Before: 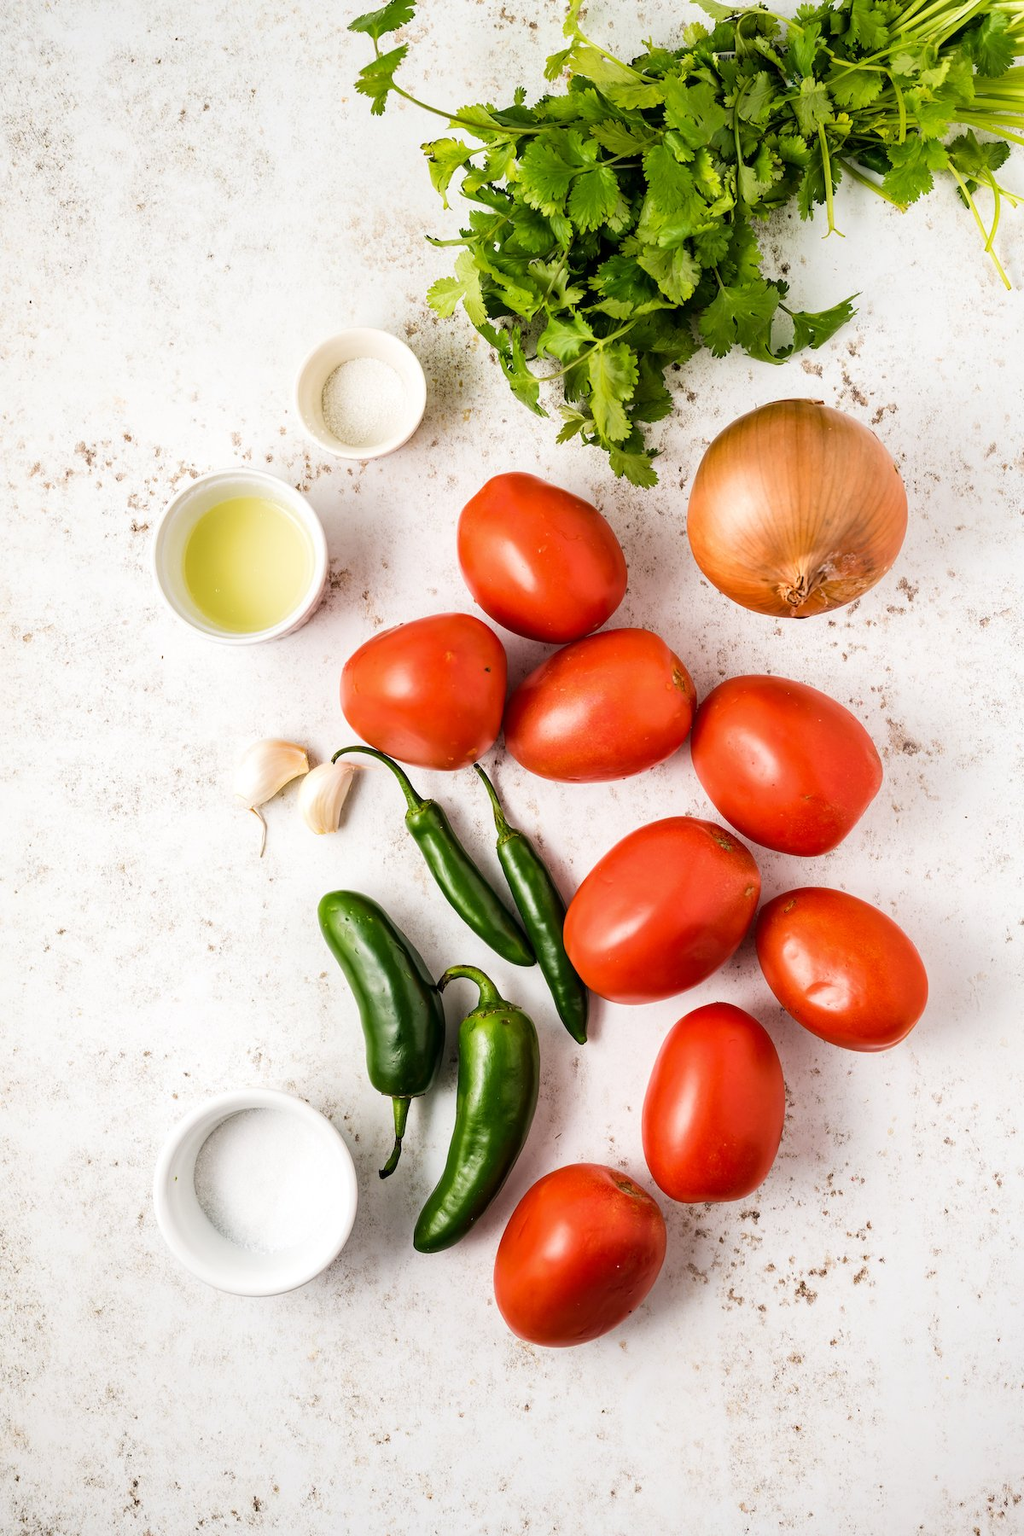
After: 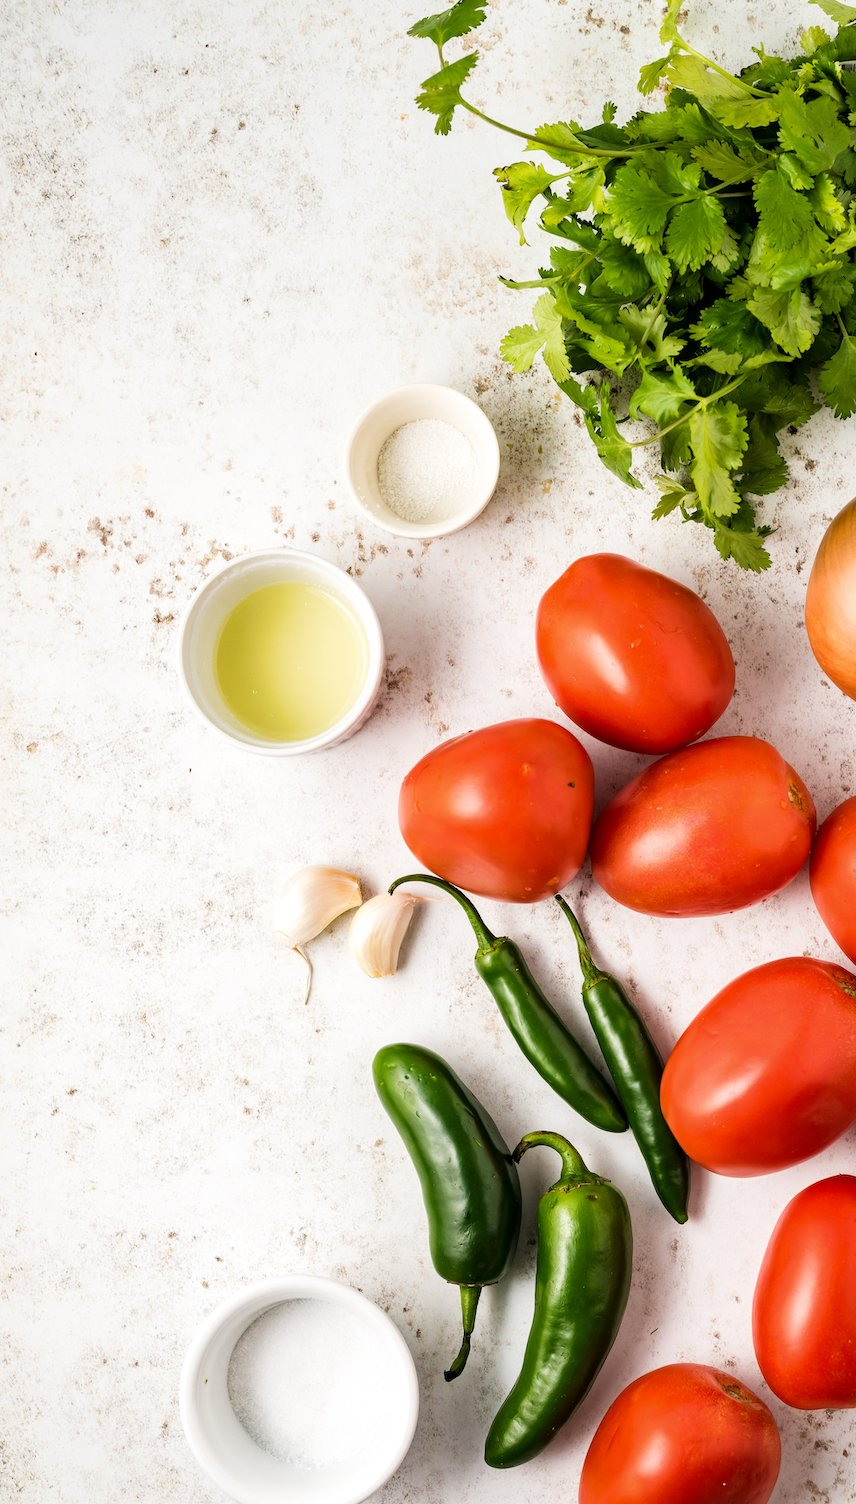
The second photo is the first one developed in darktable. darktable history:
crop: right 28.649%, bottom 16.402%
